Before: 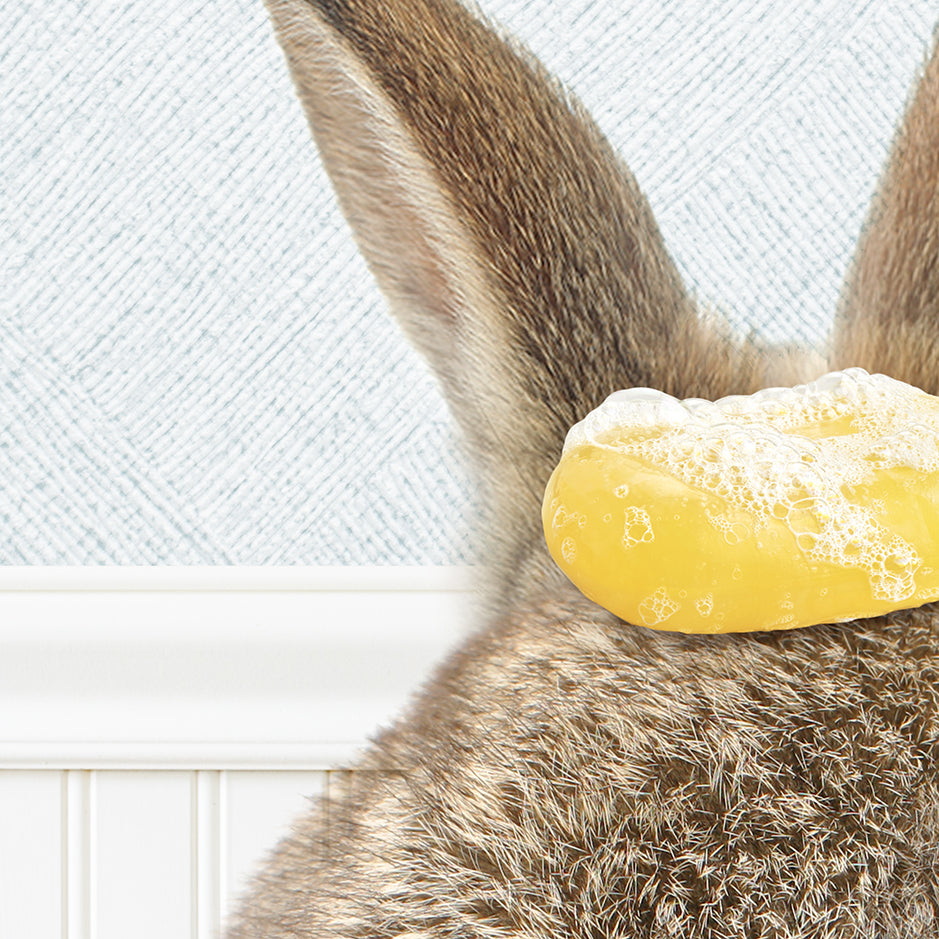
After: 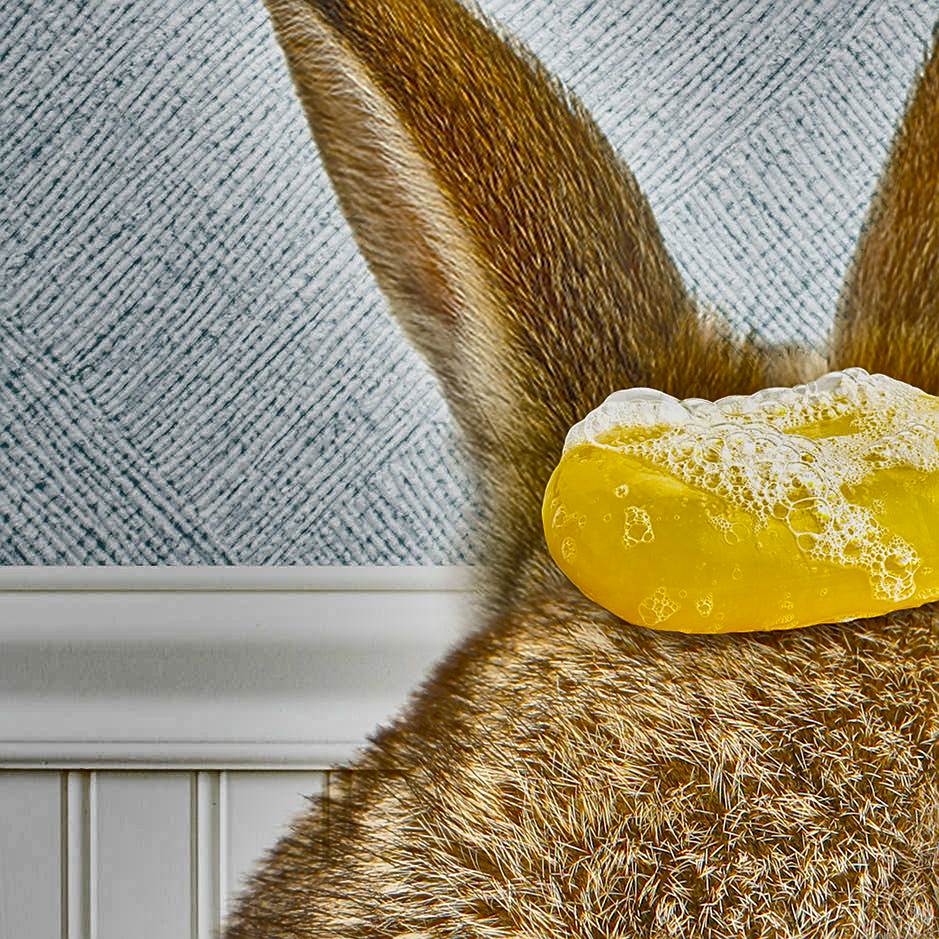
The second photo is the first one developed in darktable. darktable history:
local contrast: on, module defaults
sharpen: on, module defaults
color balance: input saturation 134.34%, contrast -10.04%, contrast fulcrum 19.67%, output saturation 133.51%
shadows and highlights: shadows 19.13, highlights -83.41, soften with gaussian
